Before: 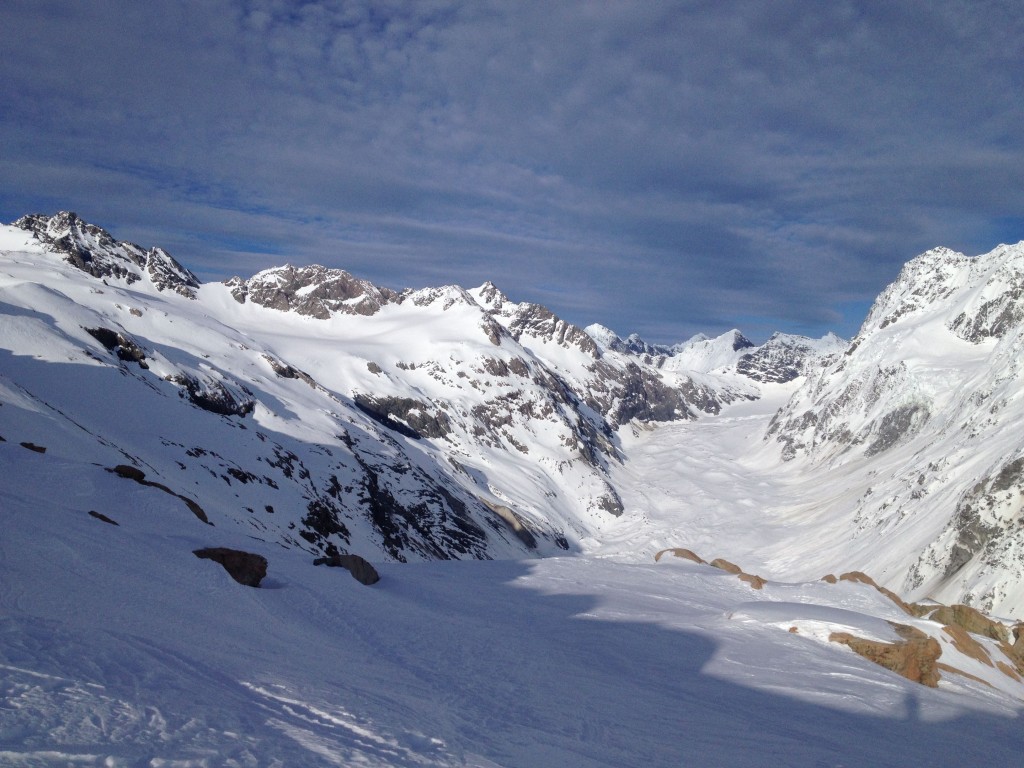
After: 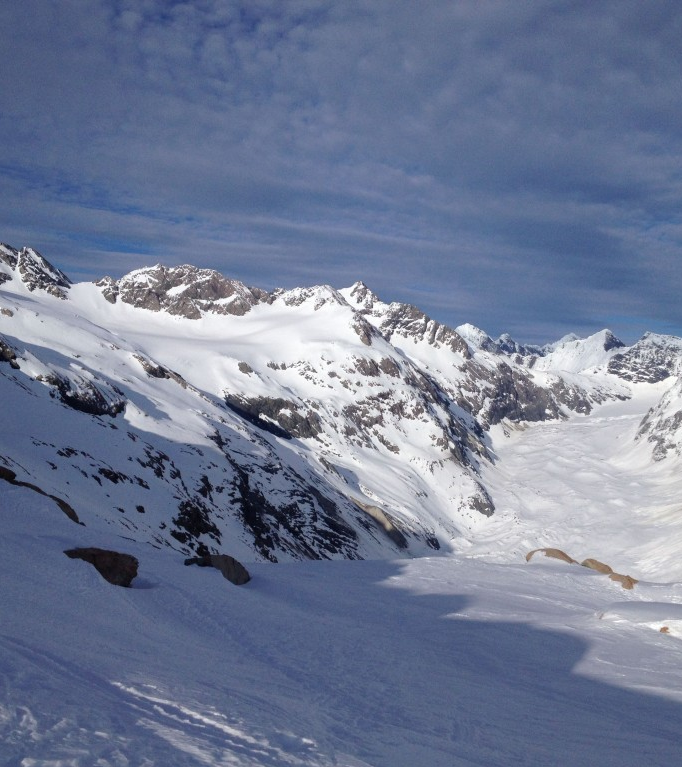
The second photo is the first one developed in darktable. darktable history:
crop and rotate: left 12.624%, right 20.696%
